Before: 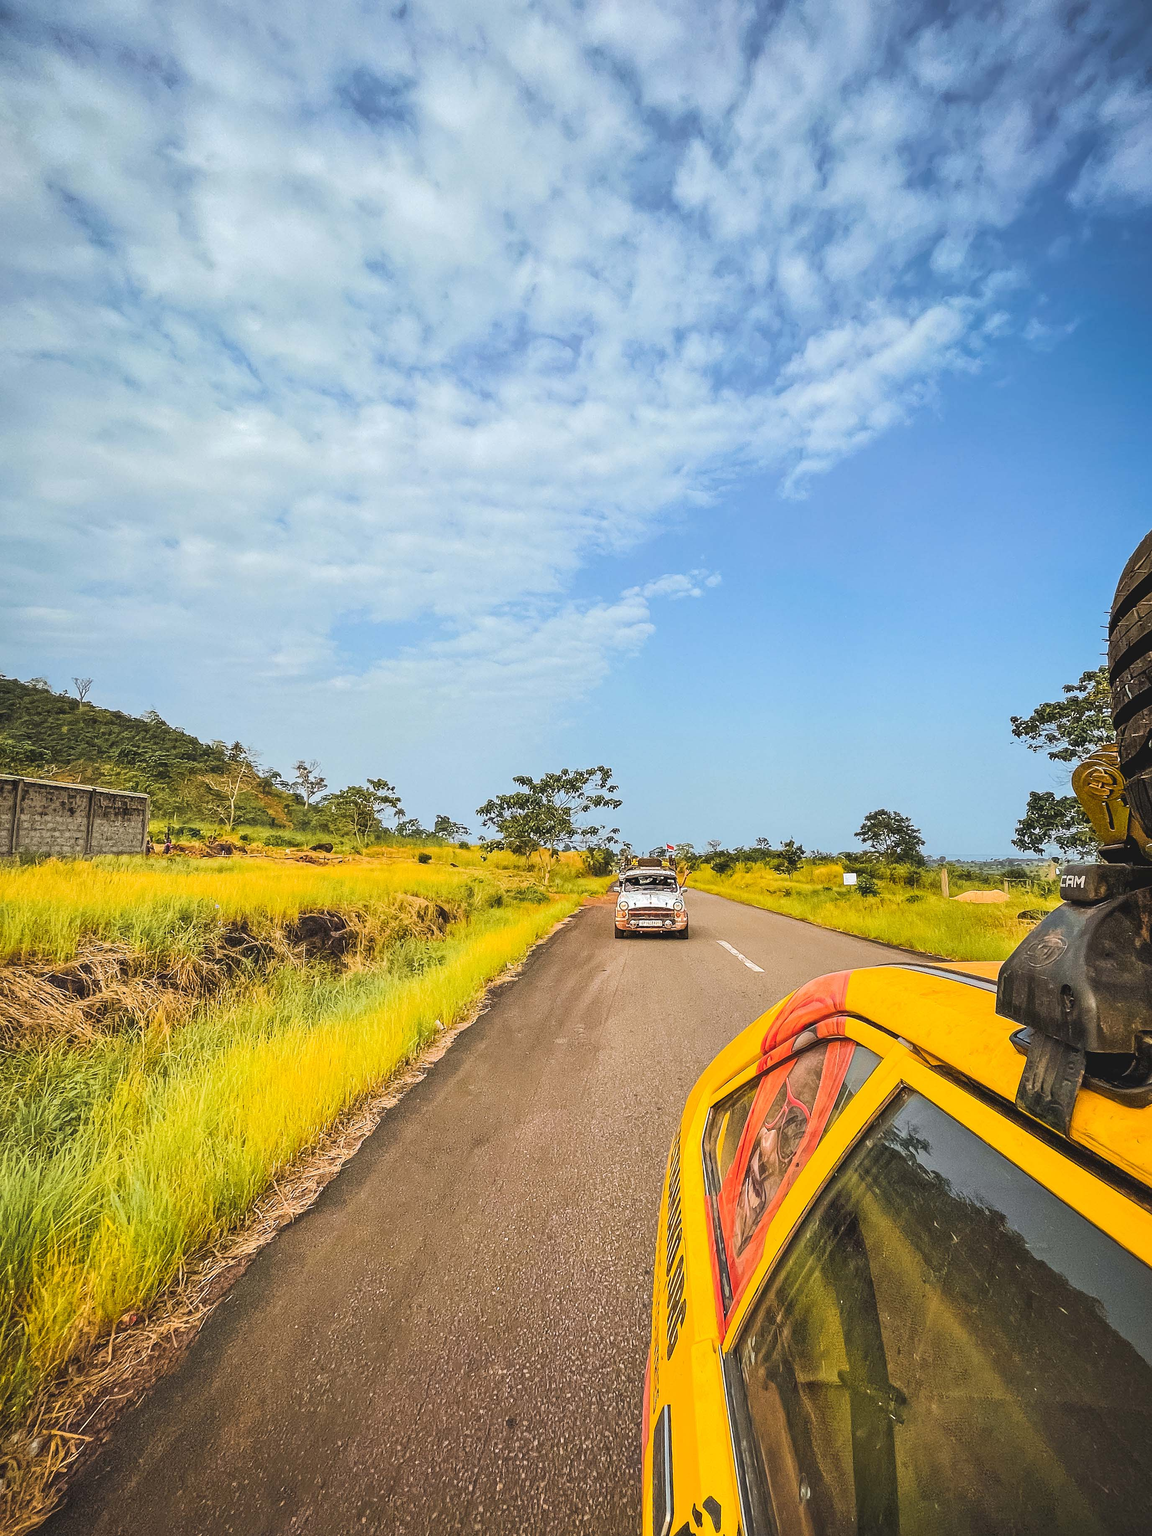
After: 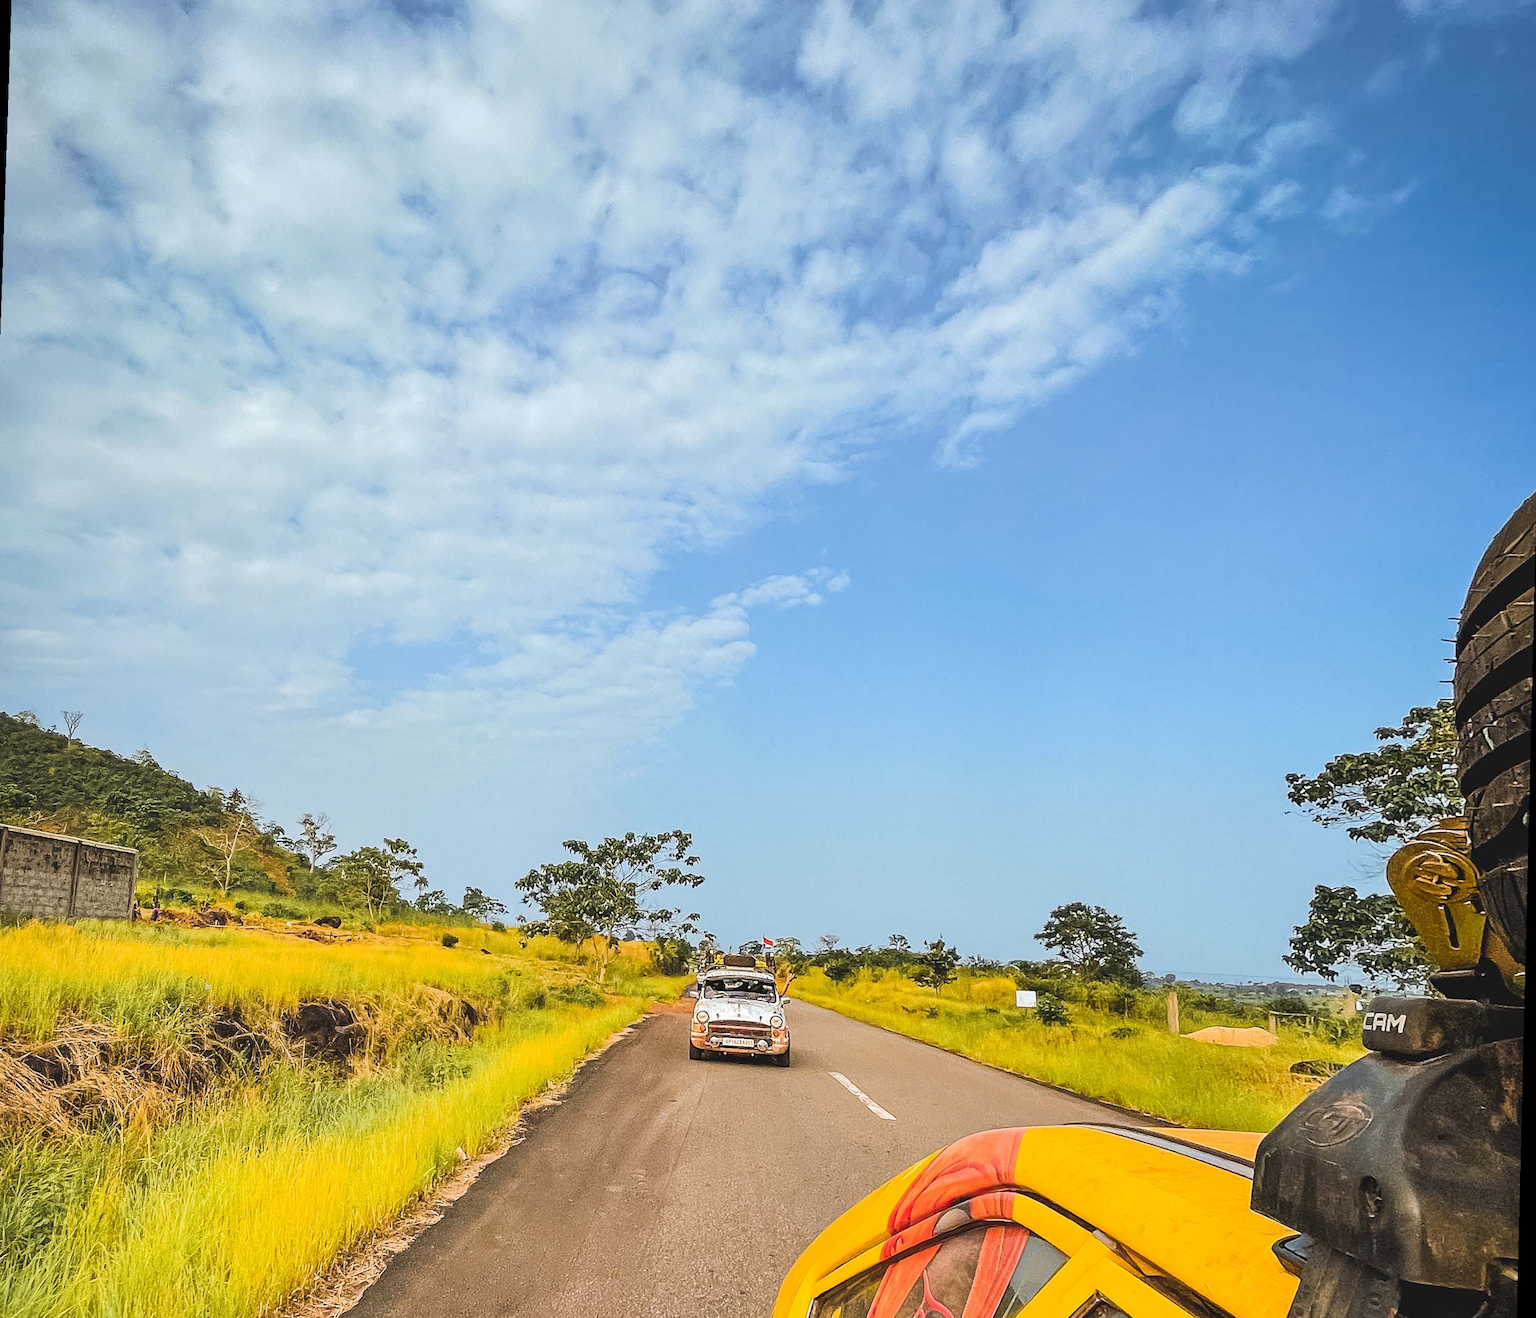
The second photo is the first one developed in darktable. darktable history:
rotate and perspective: rotation 1.69°, lens shift (vertical) -0.023, lens shift (horizontal) -0.291, crop left 0.025, crop right 0.988, crop top 0.092, crop bottom 0.842
white balance: emerald 1
crop: left 0.387%, top 5.469%, bottom 19.809%
